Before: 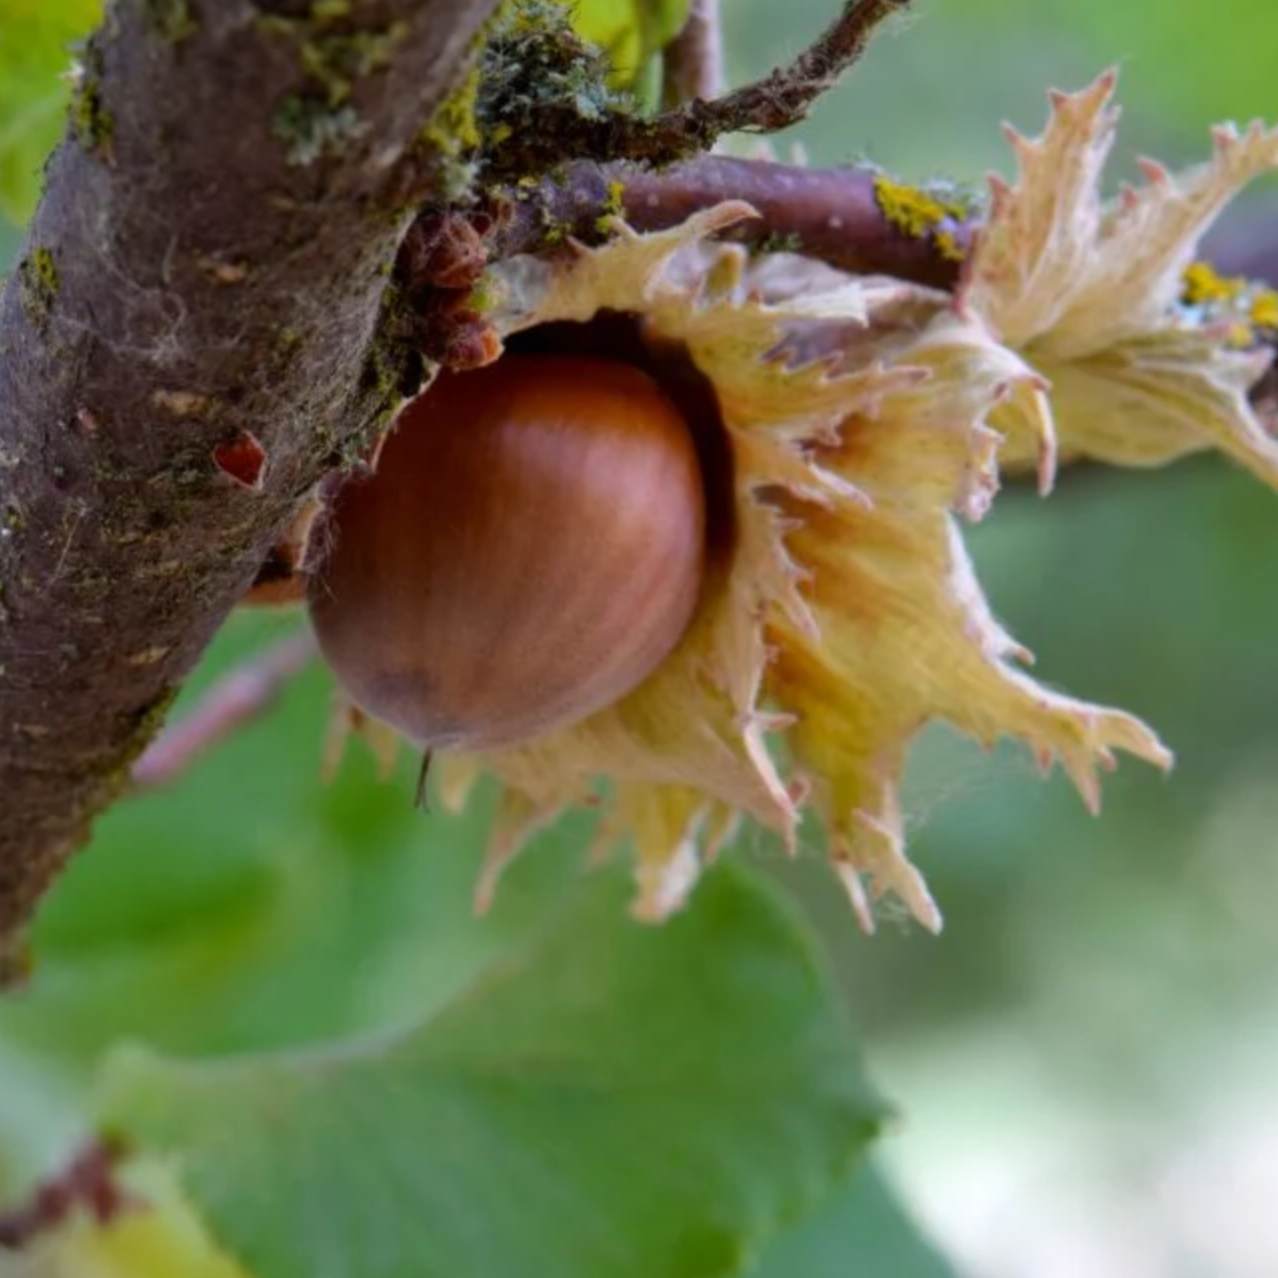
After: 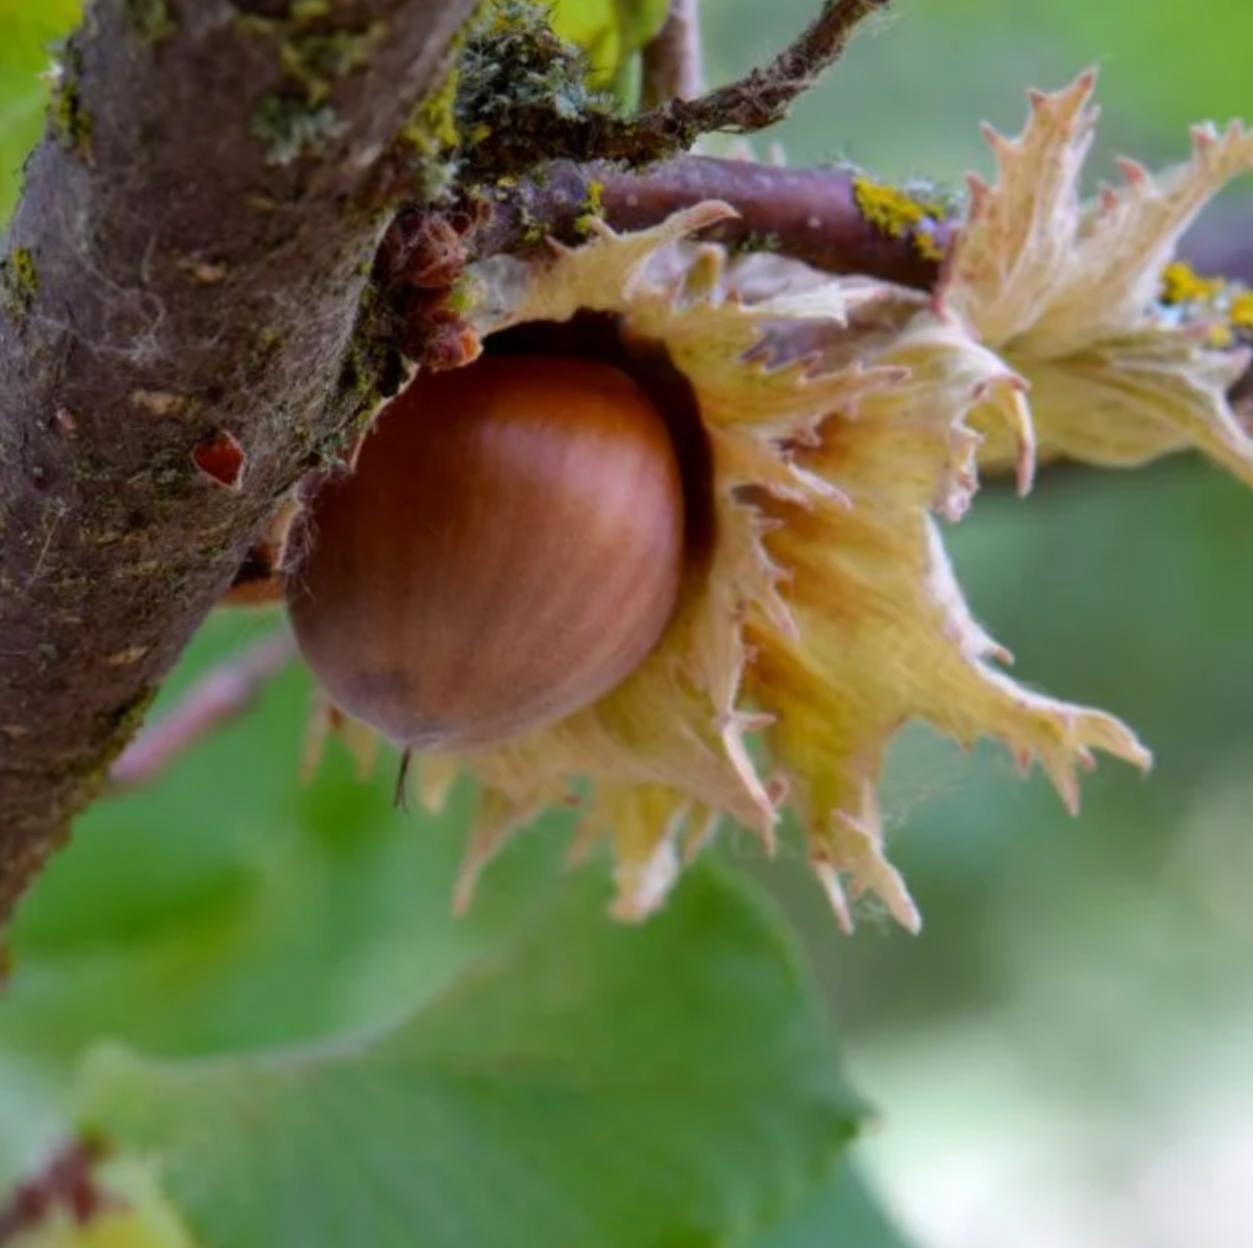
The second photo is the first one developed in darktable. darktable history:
crop: left 1.647%, right 0.283%, bottom 1.528%
